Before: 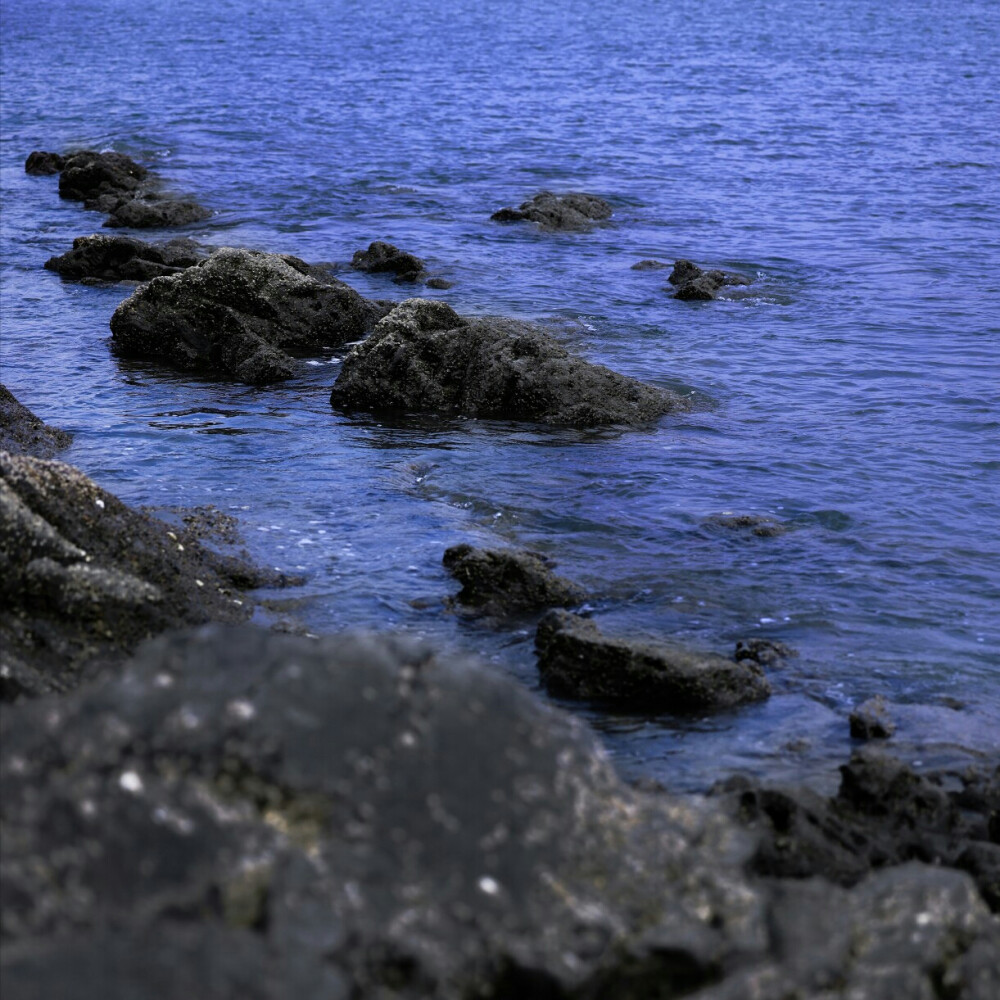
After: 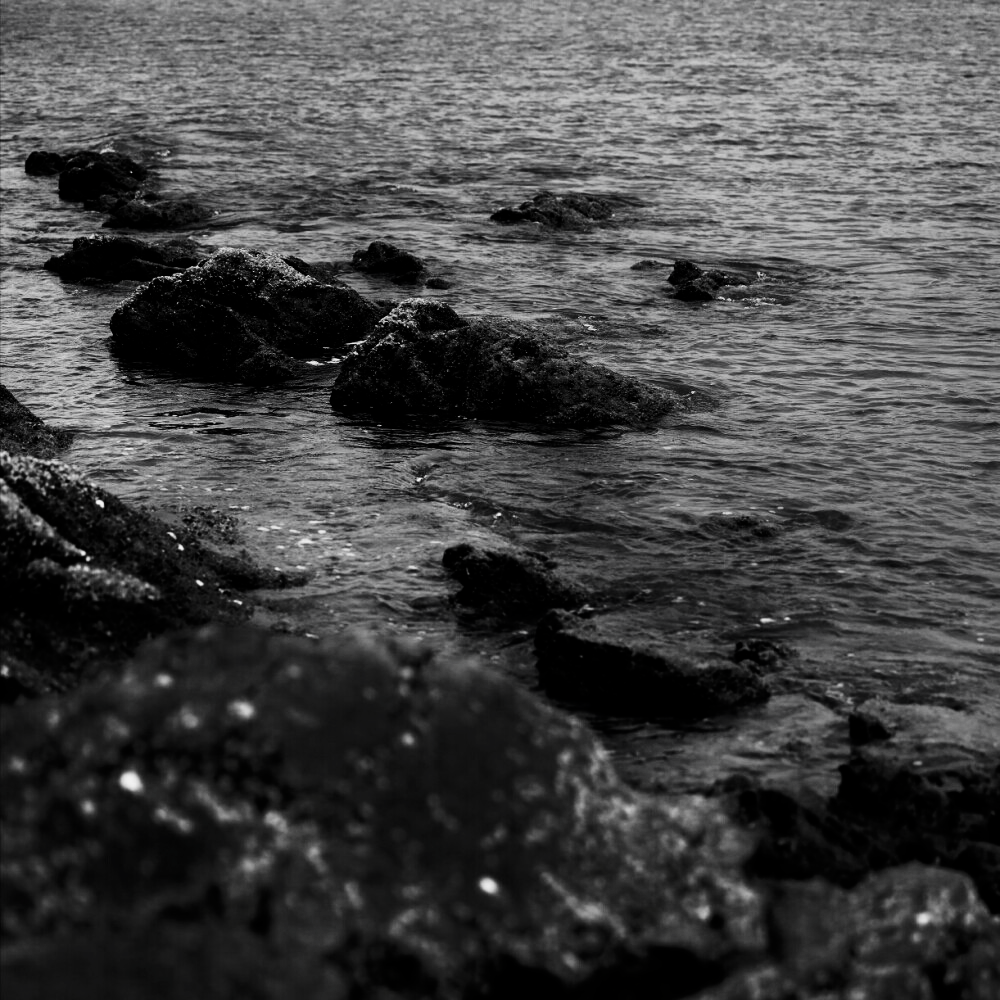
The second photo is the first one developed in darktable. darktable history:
base curve: curves: ch0 [(0, 0.003) (0.001, 0.002) (0.006, 0.004) (0.02, 0.022) (0.048, 0.086) (0.094, 0.234) (0.162, 0.431) (0.258, 0.629) (0.385, 0.8) (0.548, 0.918) (0.751, 0.988) (1, 1)], preserve colors none
contrast brightness saturation: contrast -0.035, brightness -0.606, saturation -0.989
